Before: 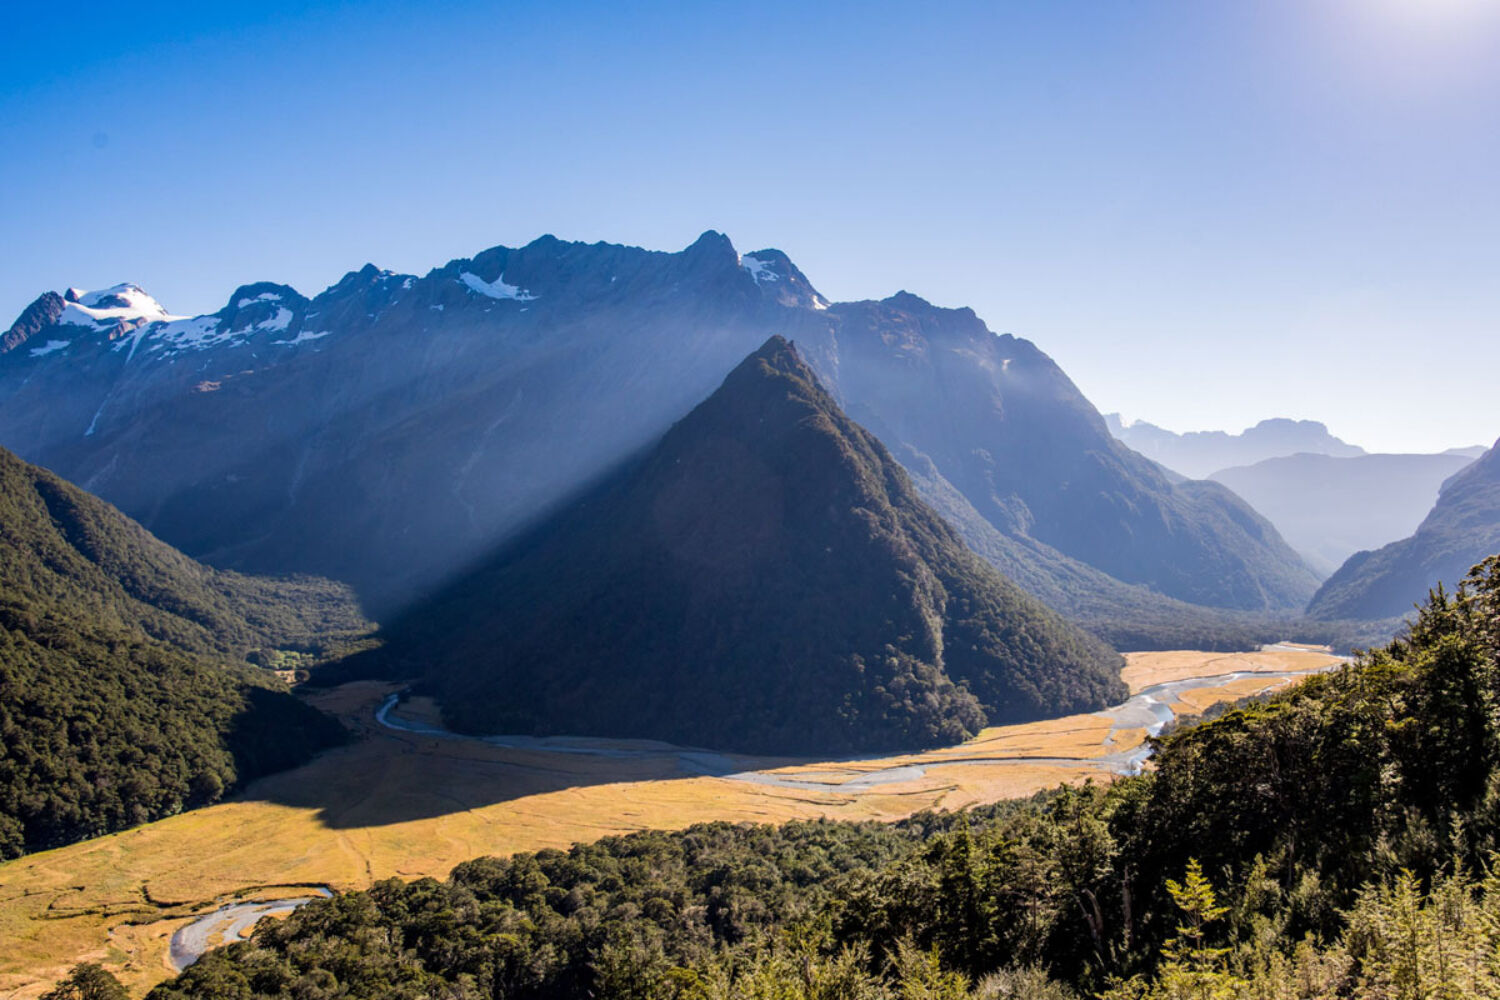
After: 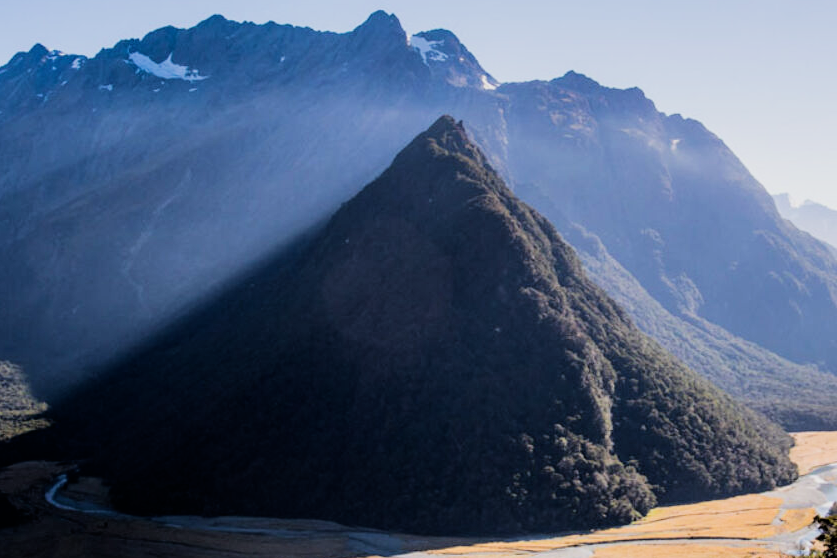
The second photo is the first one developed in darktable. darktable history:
filmic rgb: black relative exposure -5 EV, hardness 2.88, contrast 1.3, highlights saturation mix -30%
crop and rotate: left 22.13%, top 22.054%, right 22.026%, bottom 22.102%
exposure: exposure 0.178 EV, compensate exposure bias true, compensate highlight preservation false
